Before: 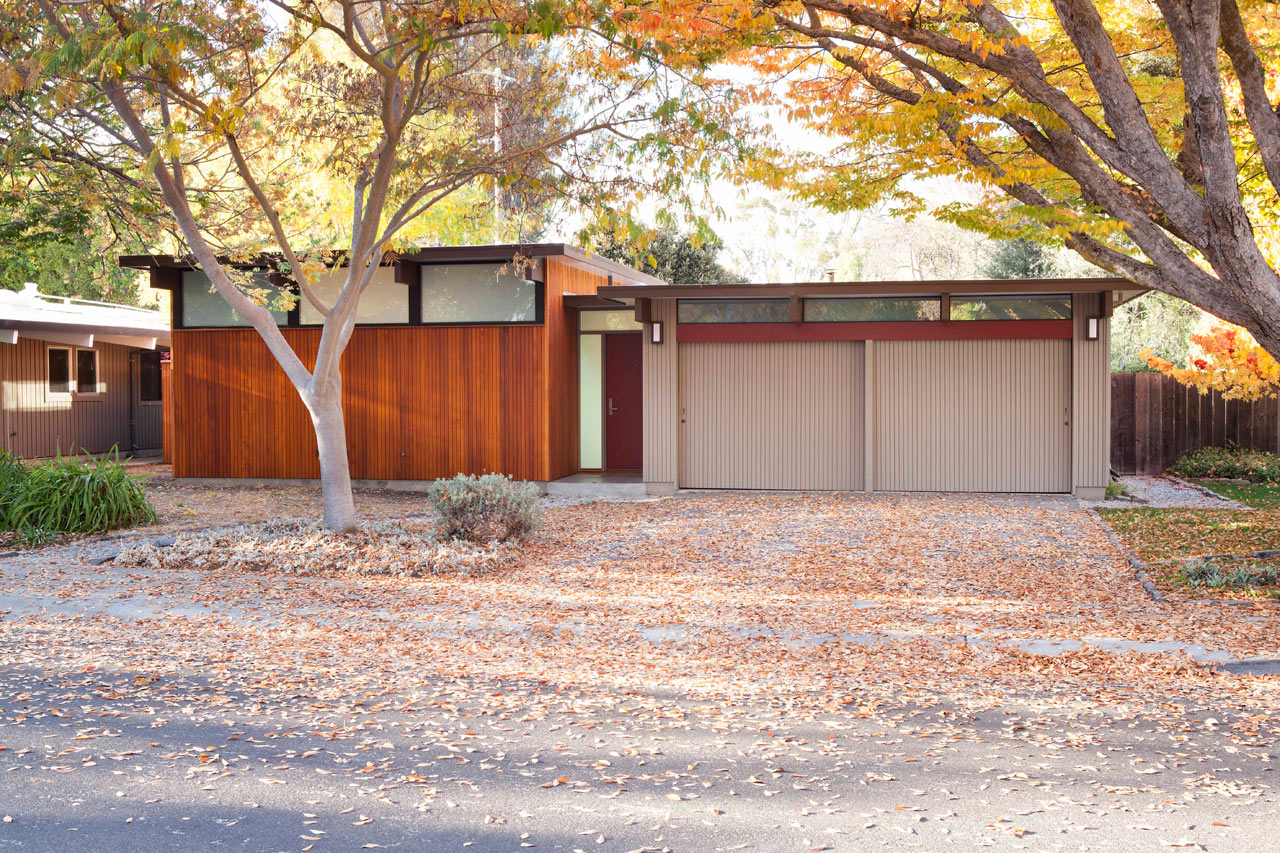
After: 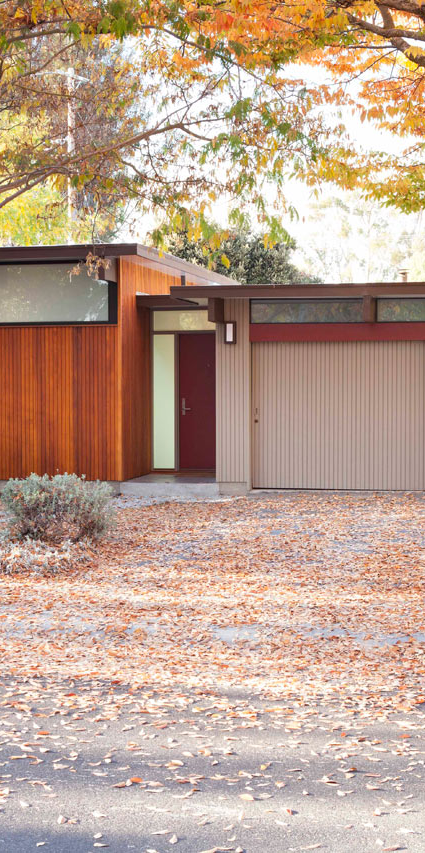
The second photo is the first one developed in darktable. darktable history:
crop: left 33.36%, right 33.36%
exposure: exposure 0 EV, compensate highlight preservation false
